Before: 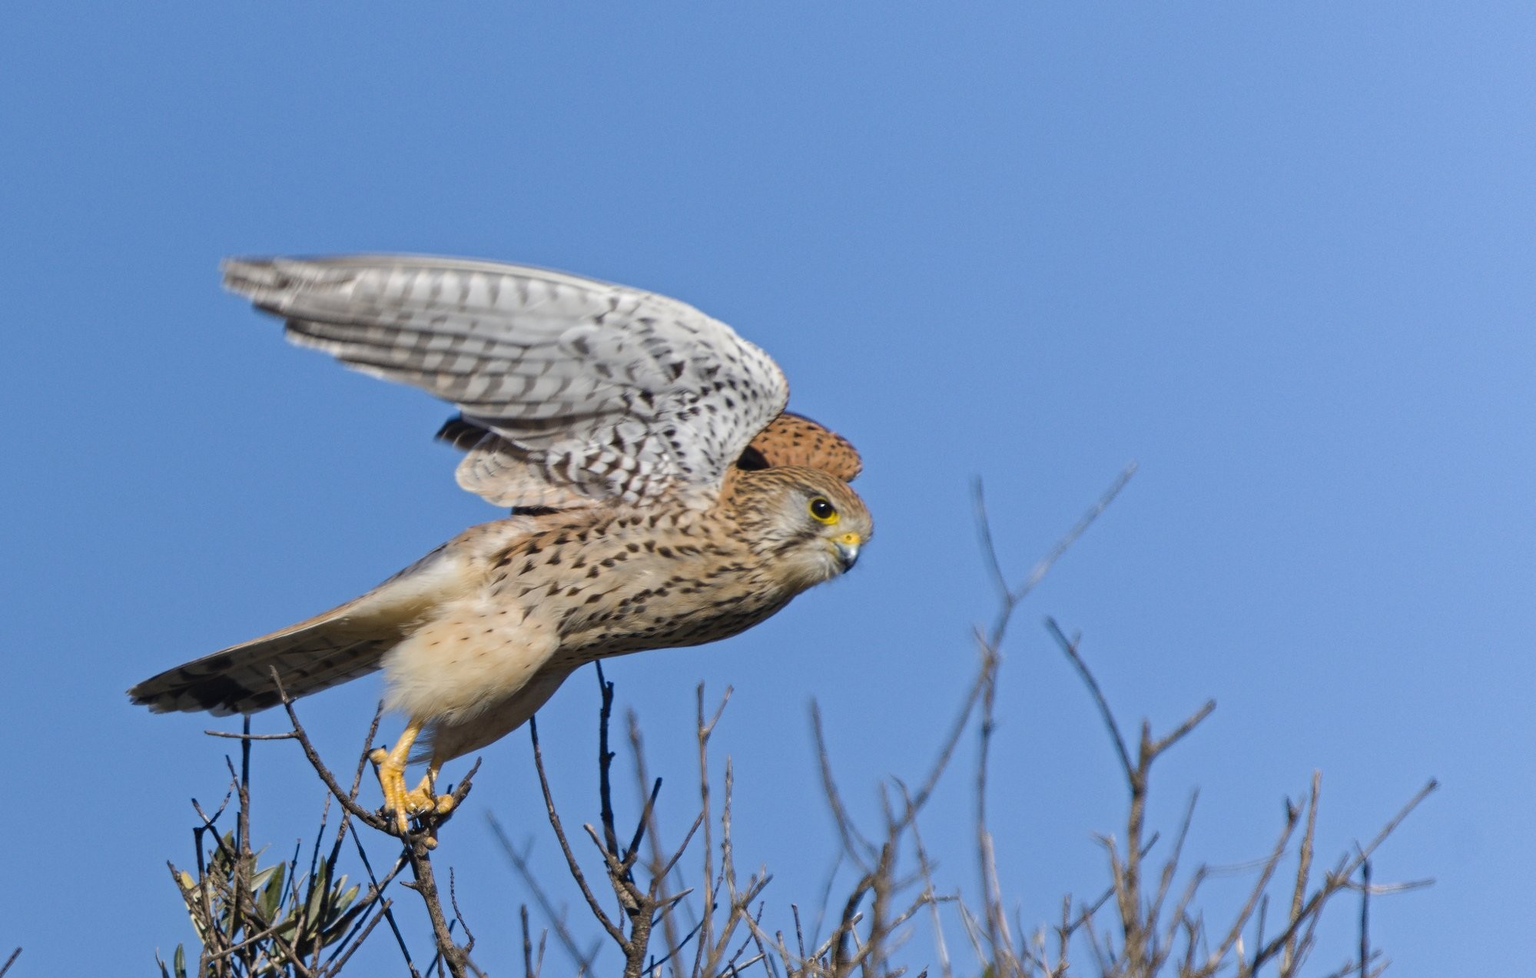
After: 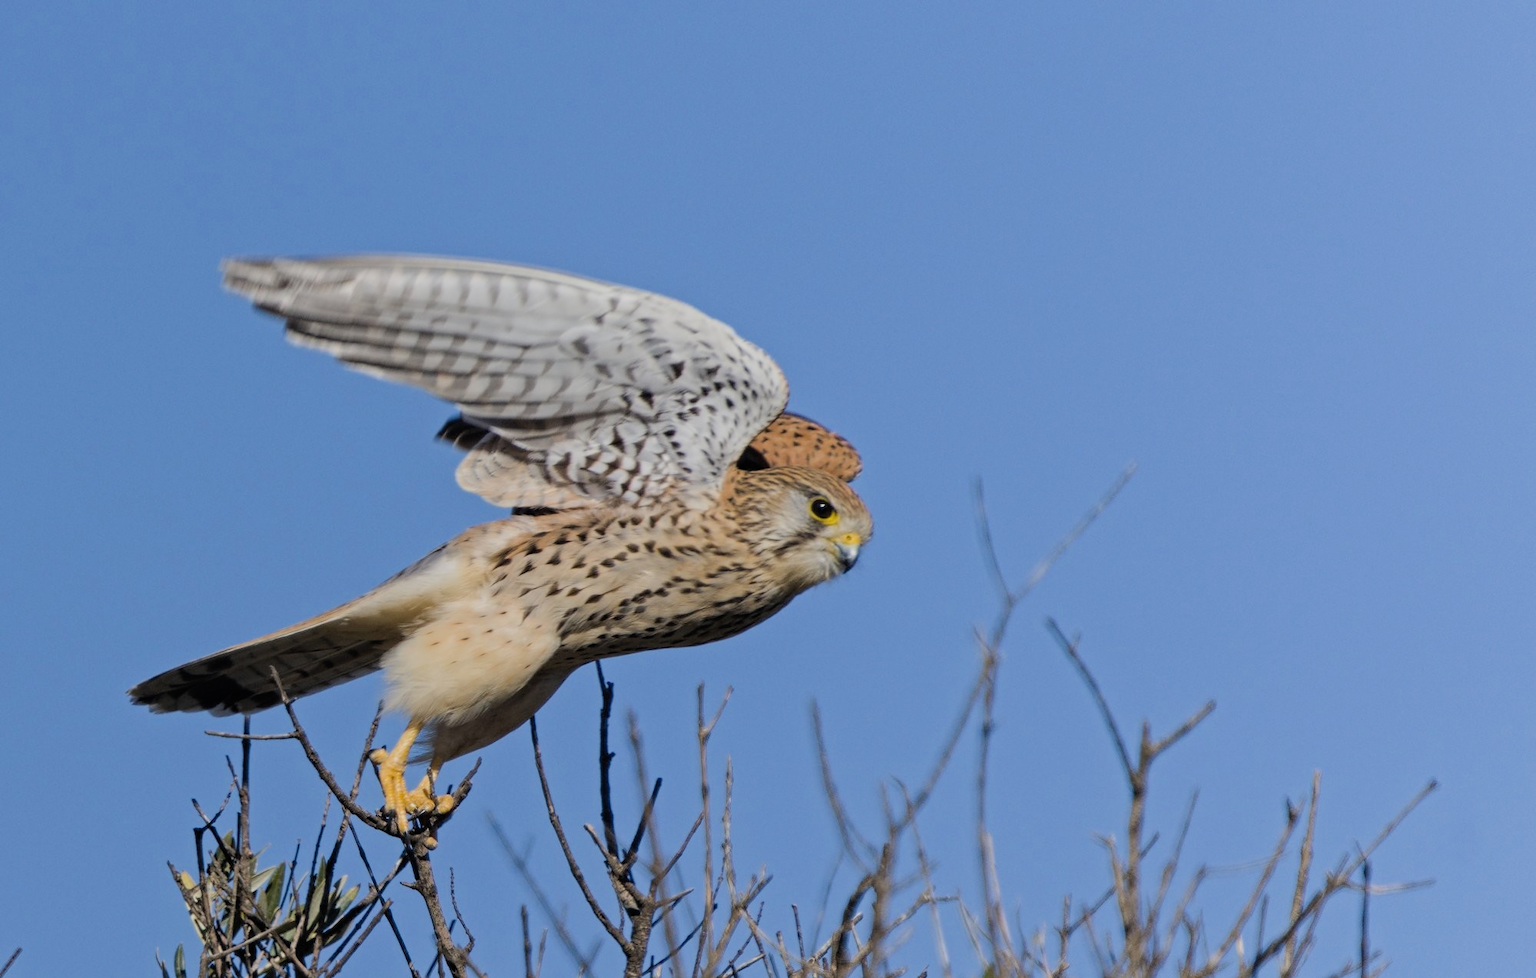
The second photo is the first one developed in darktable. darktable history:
filmic rgb: black relative exposure -7.65 EV, white relative exposure 4.56 EV, hardness 3.61, color science v6 (2022)
shadows and highlights: shadows 12, white point adjustment 1.2, highlights -0.36, soften with gaussian
